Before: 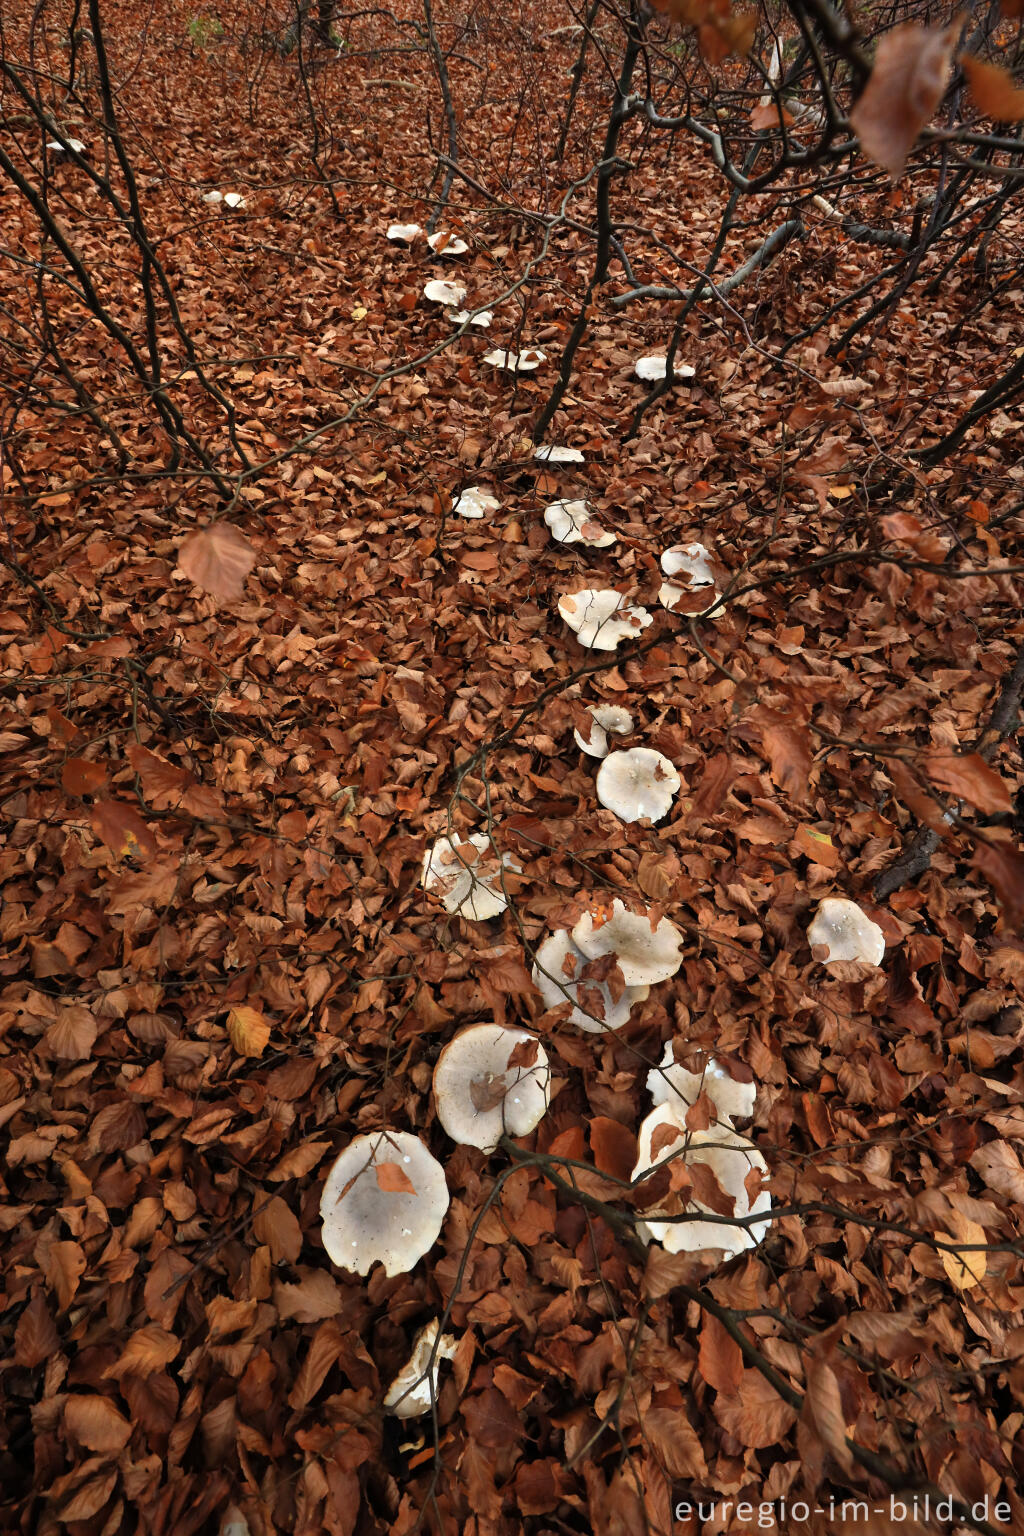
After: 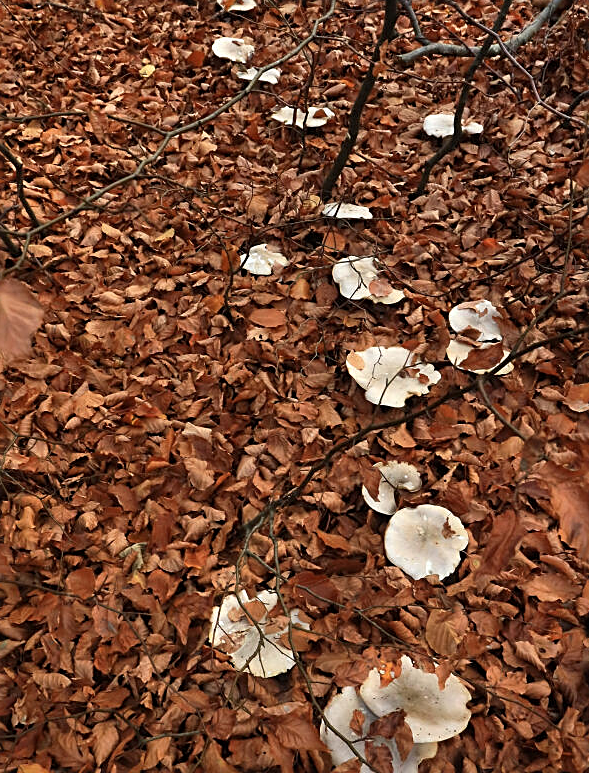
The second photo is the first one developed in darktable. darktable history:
crop: left 20.741%, top 15.836%, right 21.735%, bottom 33.819%
sharpen: on, module defaults
